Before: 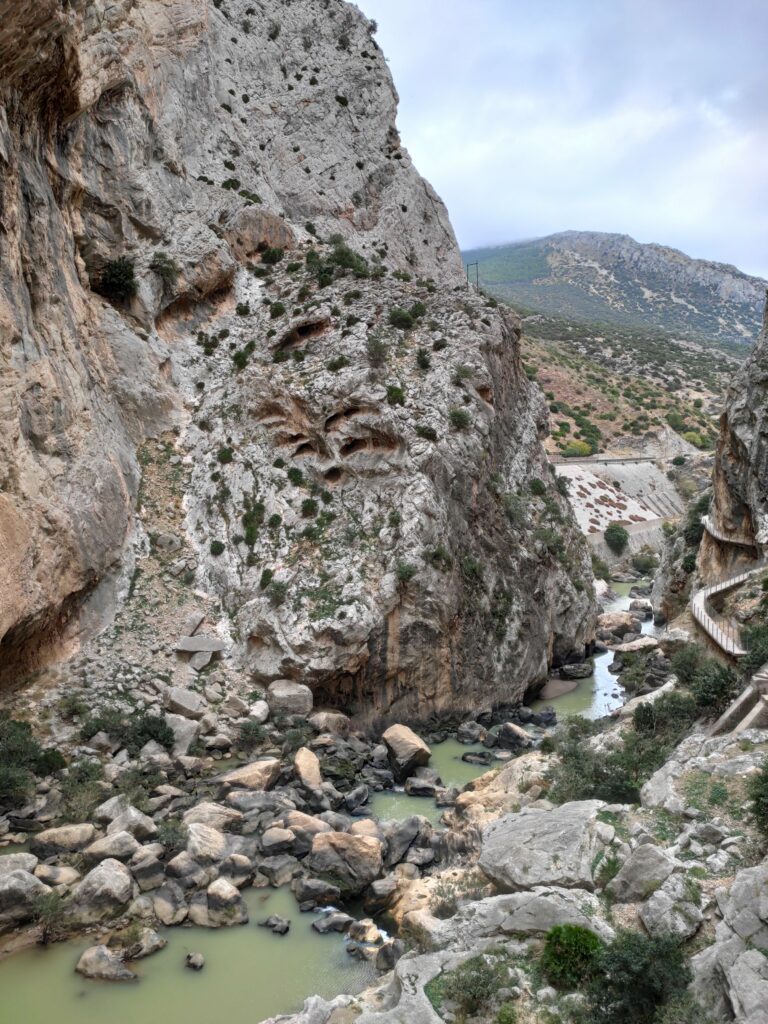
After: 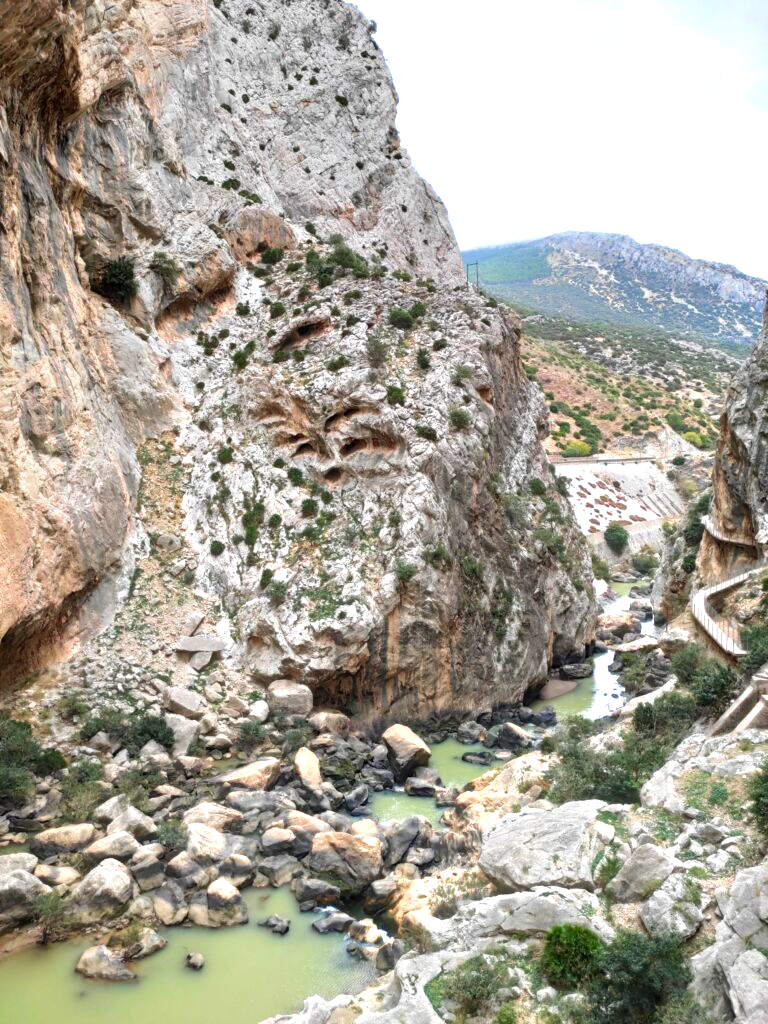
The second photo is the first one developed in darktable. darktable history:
exposure: black level correction 0, exposure 0.843 EV, compensate exposure bias true, compensate highlight preservation false
velvia: on, module defaults
color correction: highlights b* 0.053, saturation 1.09
